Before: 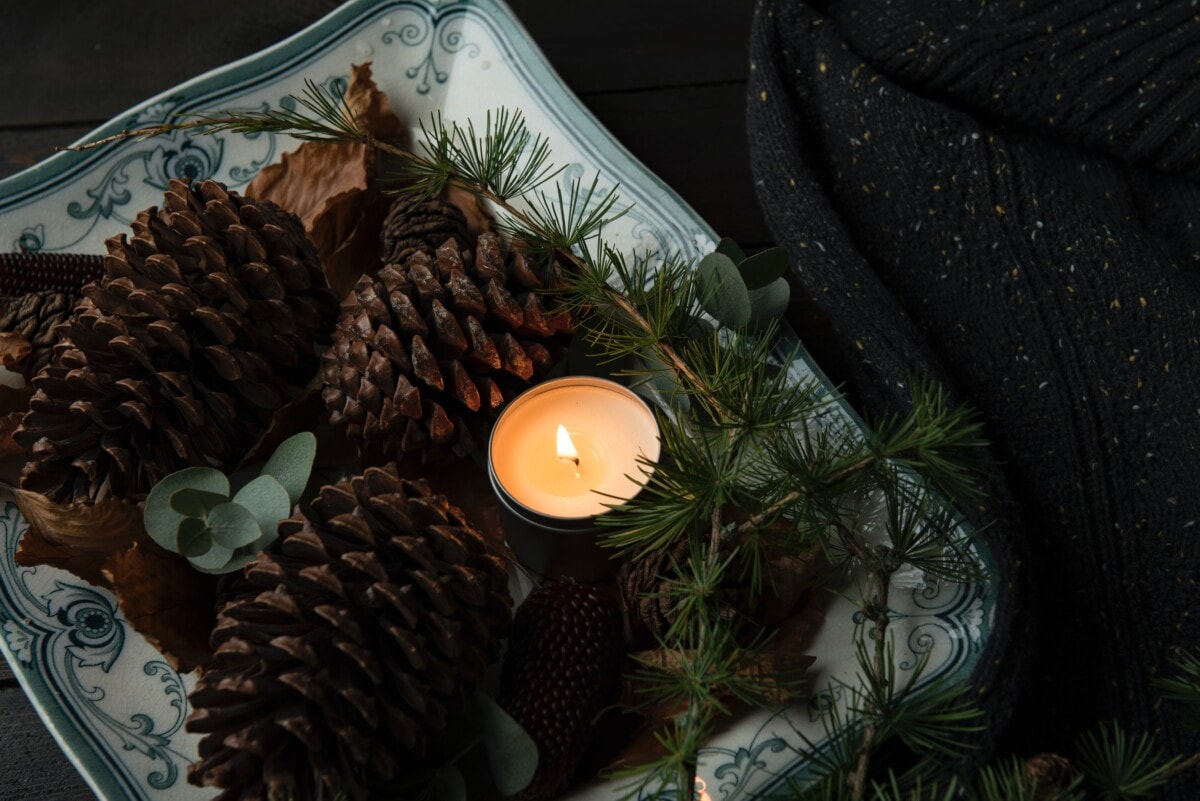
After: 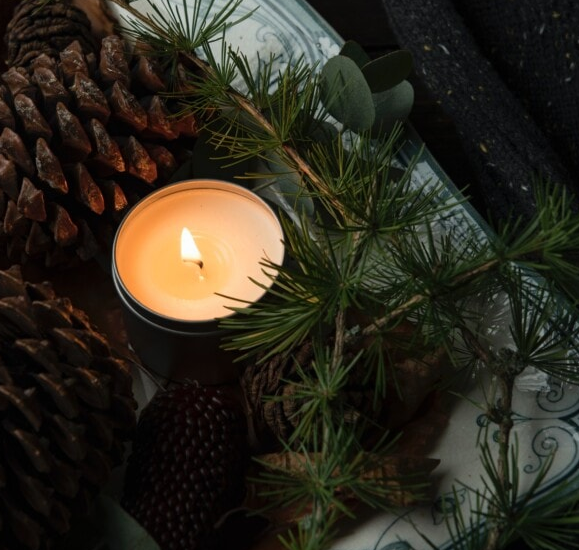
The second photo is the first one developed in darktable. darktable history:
crop: left 31.379%, top 24.658%, right 20.326%, bottom 6.628%
contrast equalizer: y [[0.5, 0.5, 0.472, 0.5, 0.5, 0.5], [0.5 ×6], [0.5 ×6], [0 ×6], [0 ×6]]
